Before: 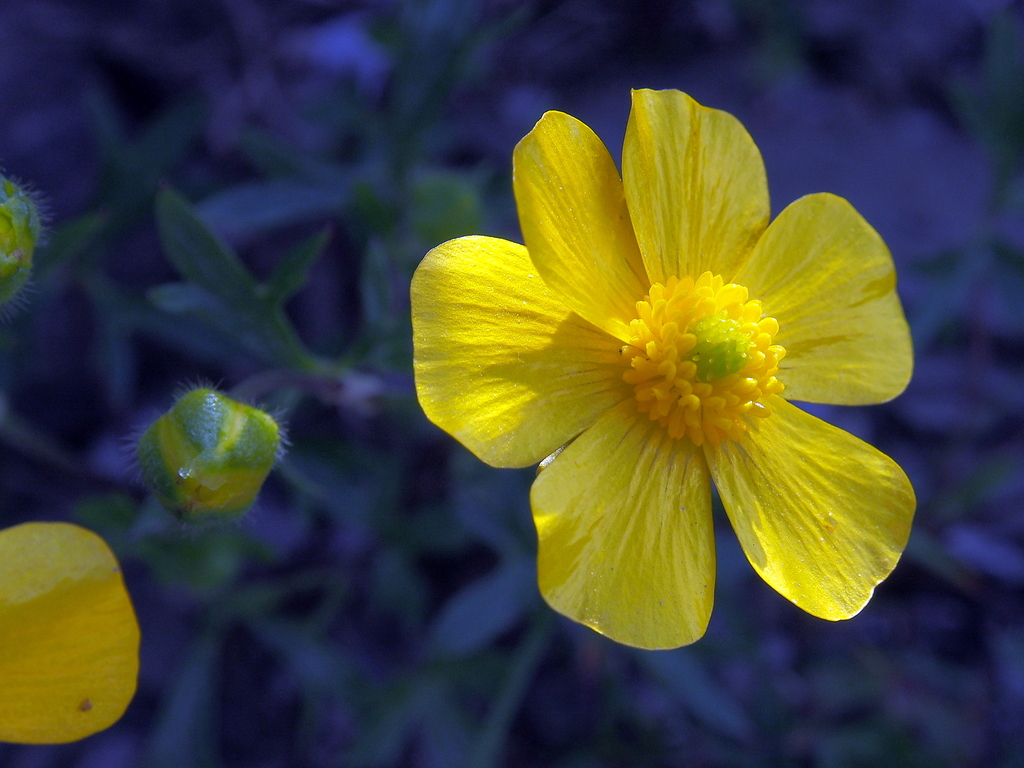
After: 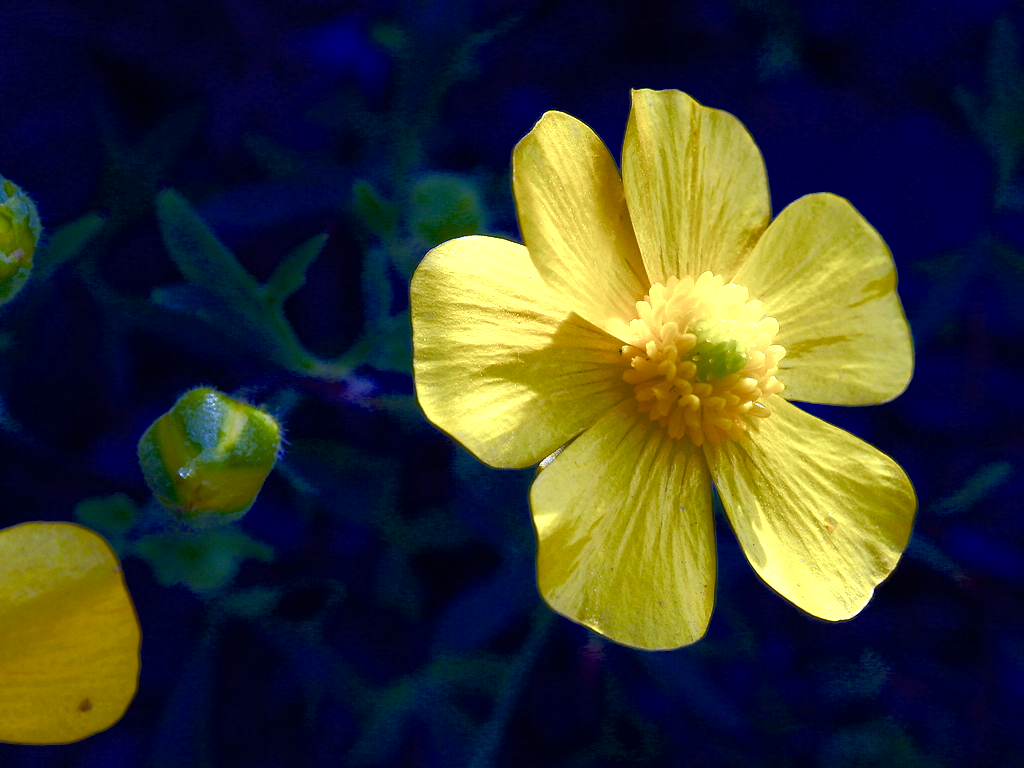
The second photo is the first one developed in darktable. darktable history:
color balance rgb: shadows lift › hue 87.28°, linear chroma grading › global chroma 14.805%, perceptual saturation grading › global saturation 20%, perceptual saturation grading › highlights -50.164%, perceptual saturation grading › shadows 30.612%, global vibrance 6.817%, saturation formula JzAzBz (2021)
